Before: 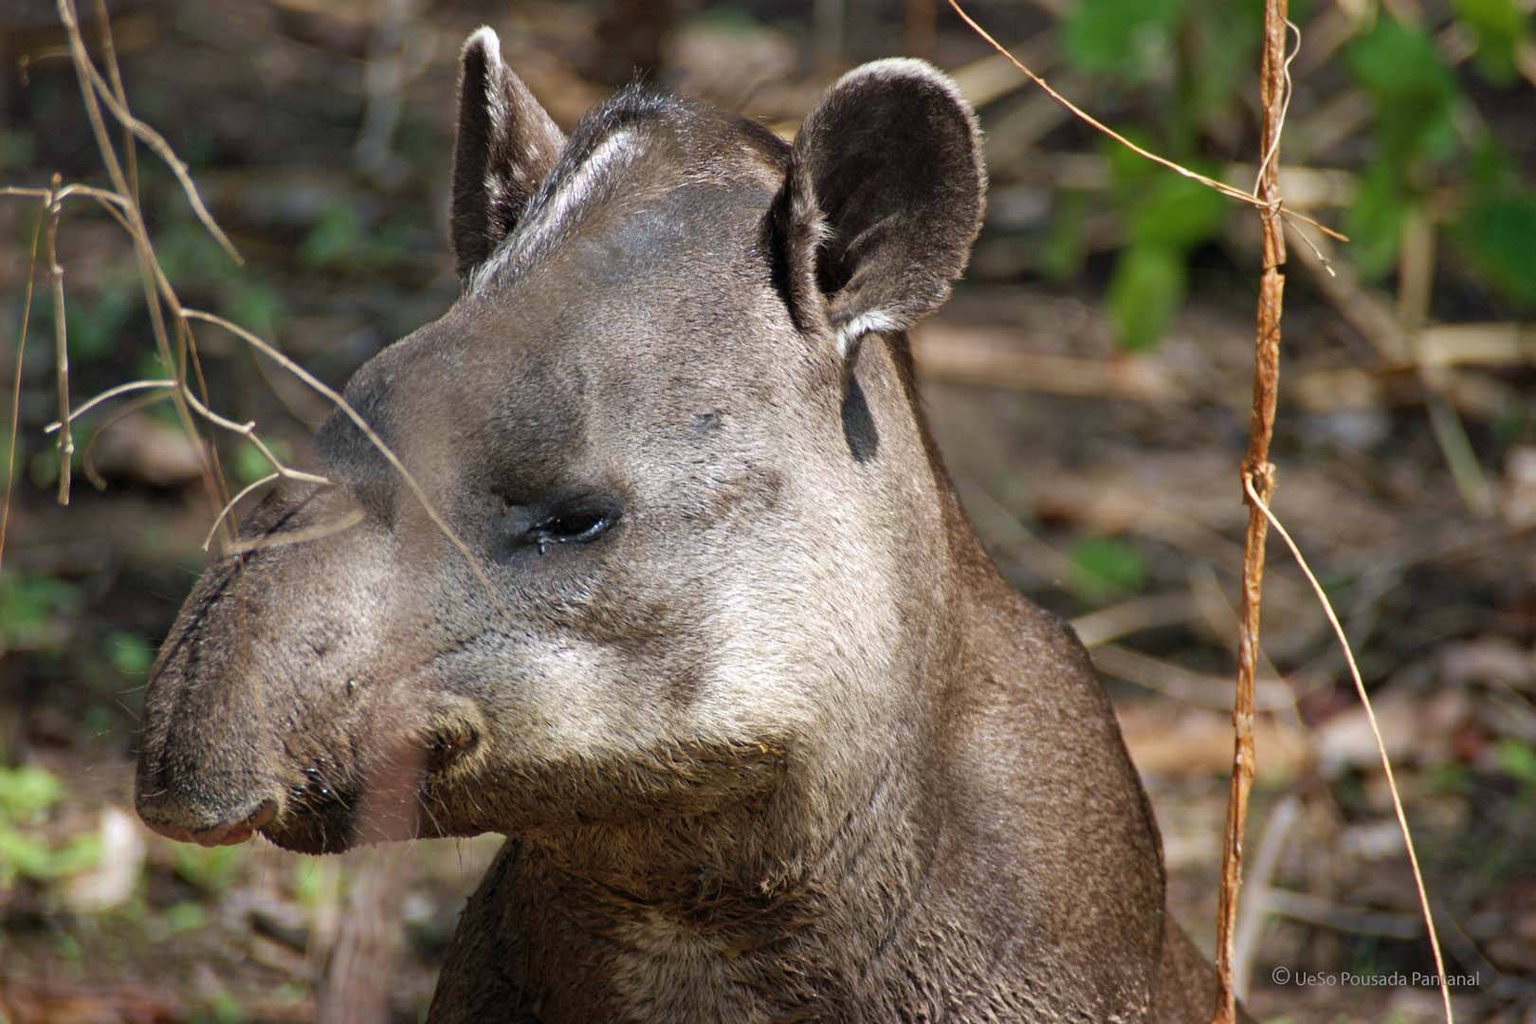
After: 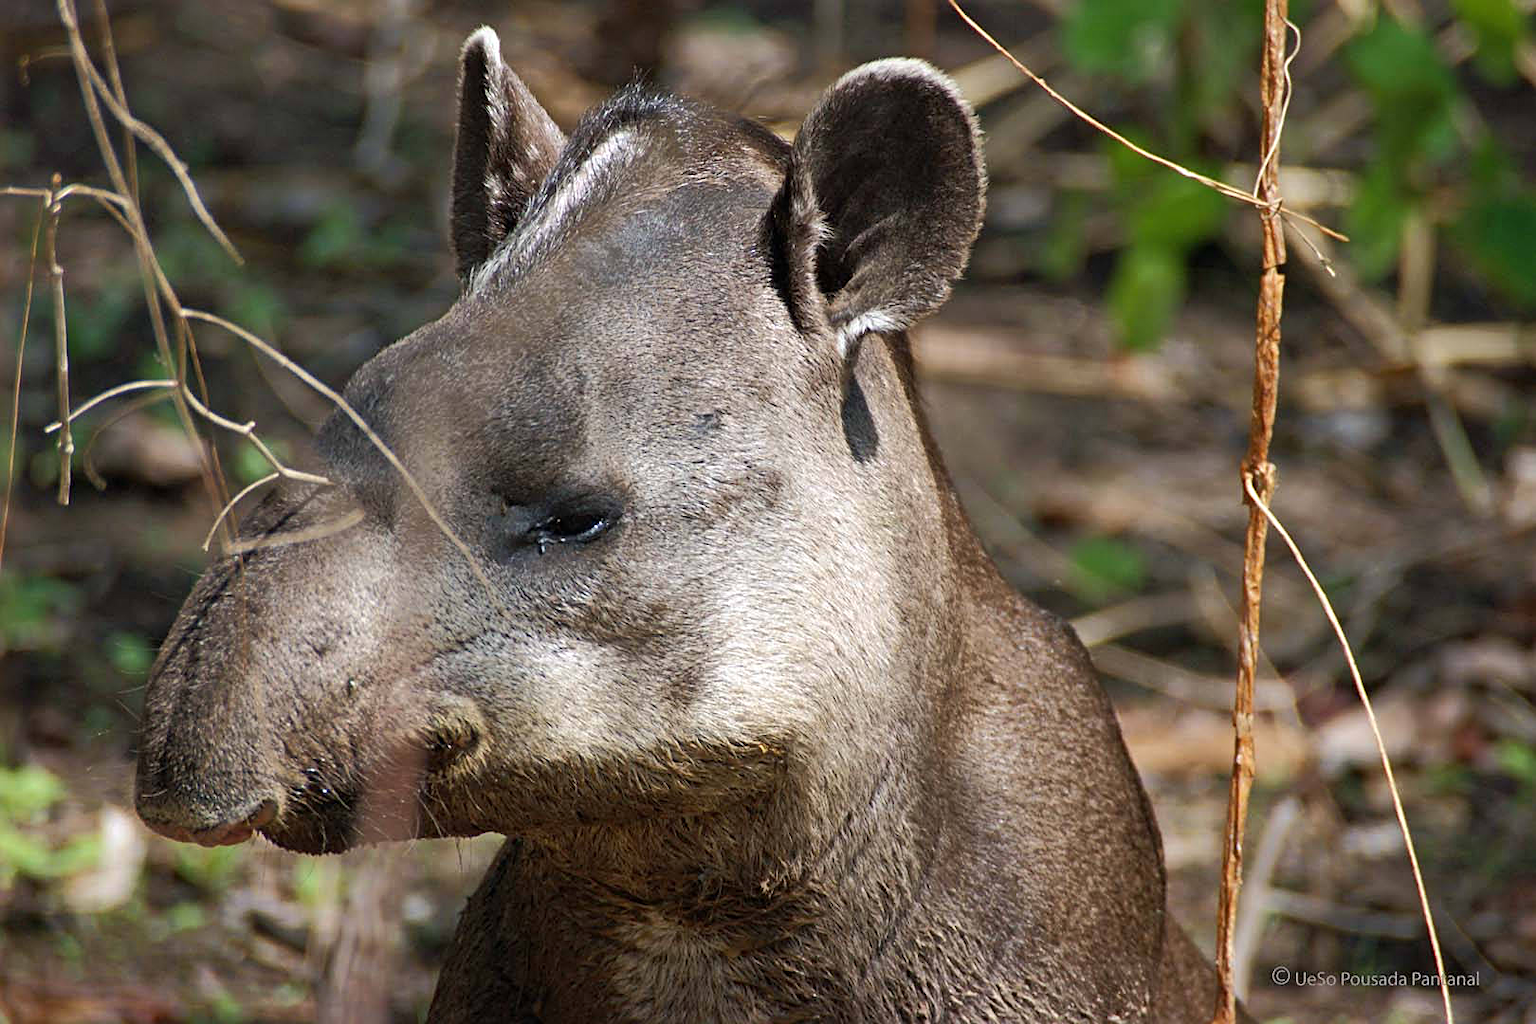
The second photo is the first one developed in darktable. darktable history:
tone curve: curves: ch0 [(0, 0) (0.003, 0.003) (0.011, 0.011) (0.025, 0.024) (0.044, 0.043) (0.069, 0.068) (0.1, 0.098) (0.136, 0.133) (0.177, 0.173) (0.224, 0.22) (0.277, 0.271) (0.335, 0.328) (0.399, 0.39) (0.468, 0.458) (0.543, 0.563) (0.623, 0.64) (0.709, 0.722) (0.801, 0.809) (0.898, 0.902) (1, 1)], color space Lab, independent channels, preserve colors none
sharpen: on, module defaults
